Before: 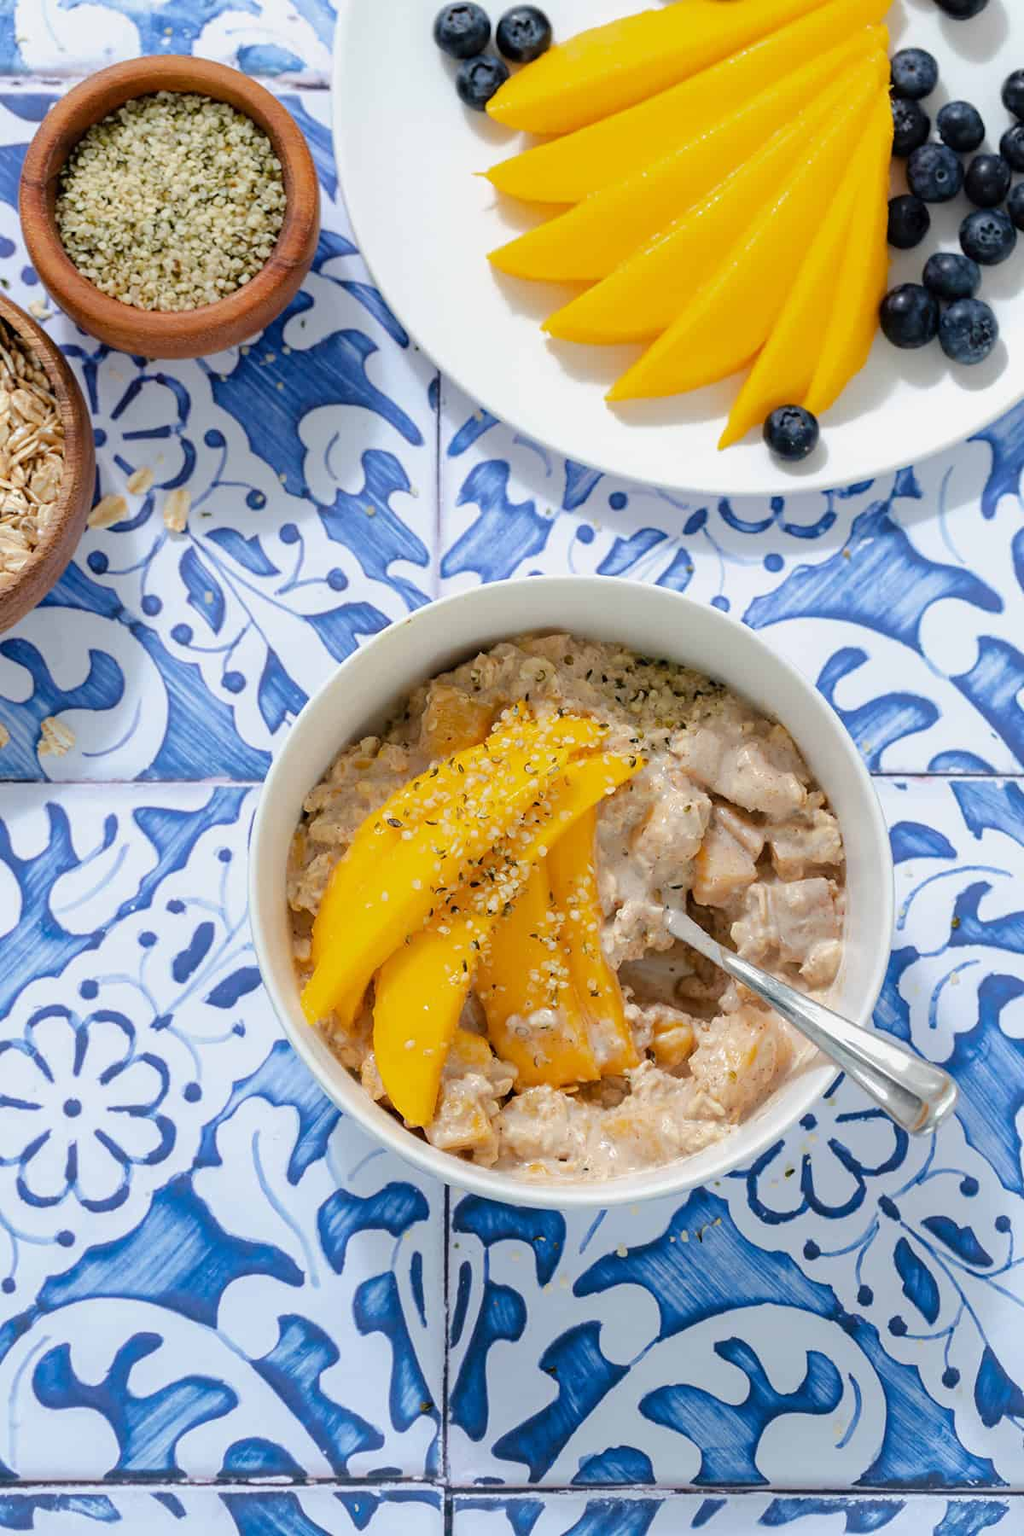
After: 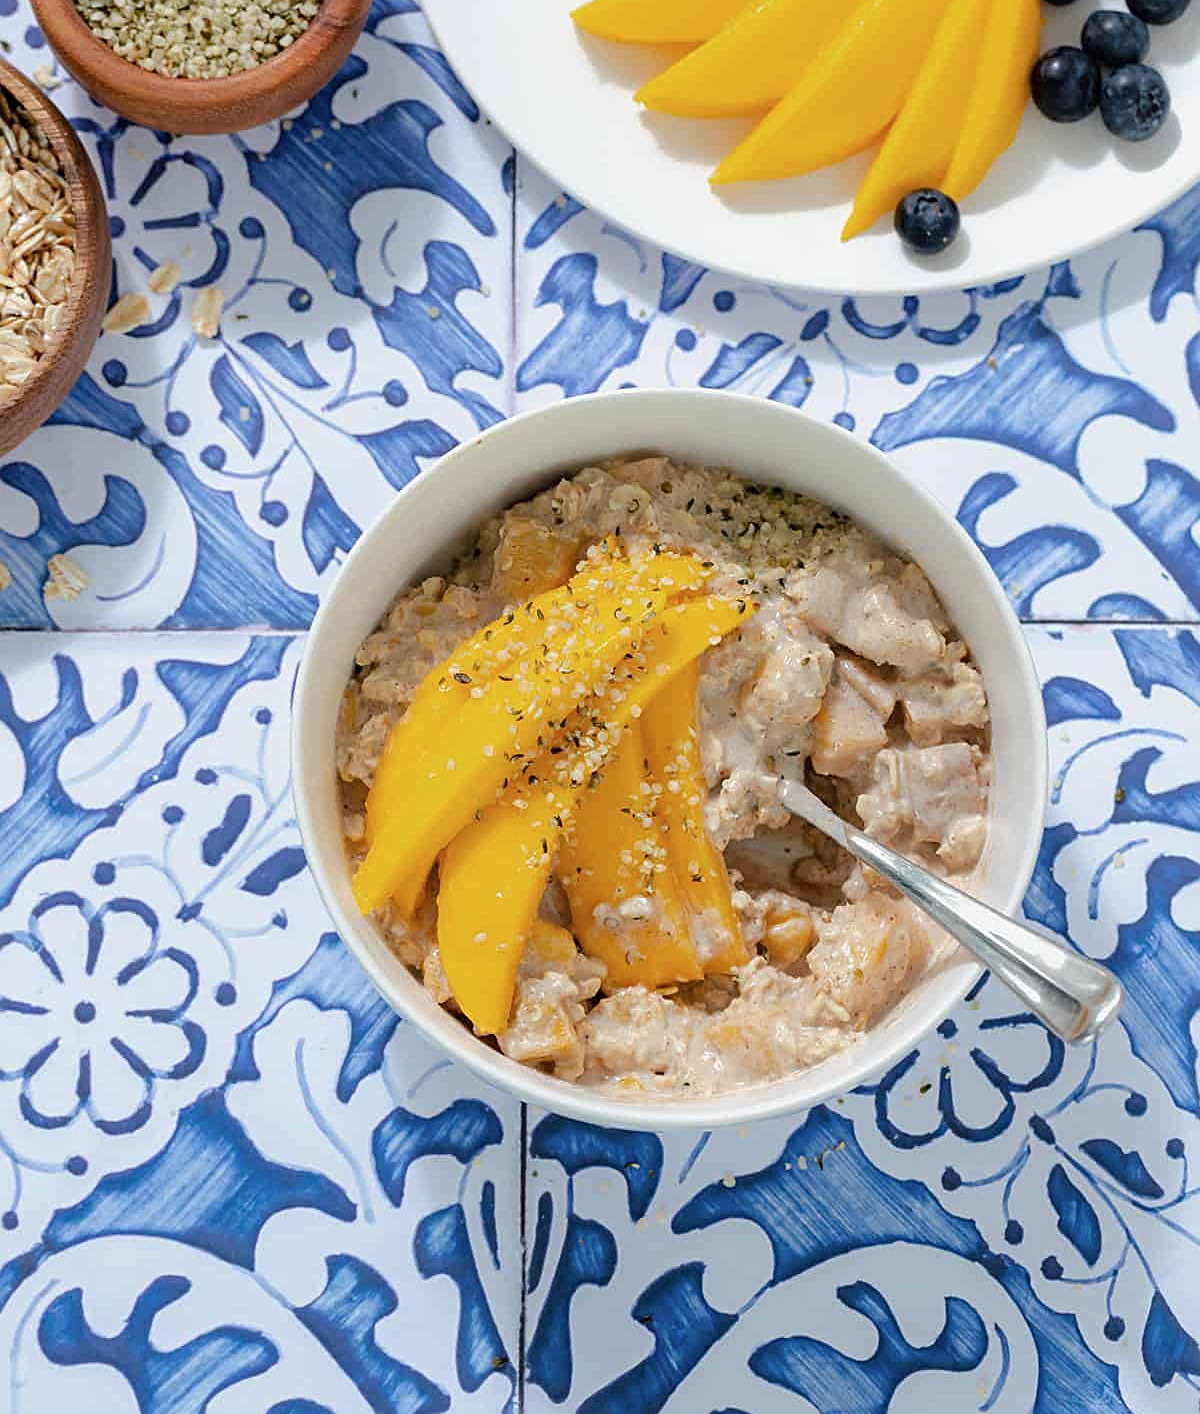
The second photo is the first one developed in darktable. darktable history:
crop and rotate: top 15.897%, bottom 5.496%
contrast brightness saturation: saturation -0.086
sharpen: radius 2.213, amount 0.388, threshold 0.075
